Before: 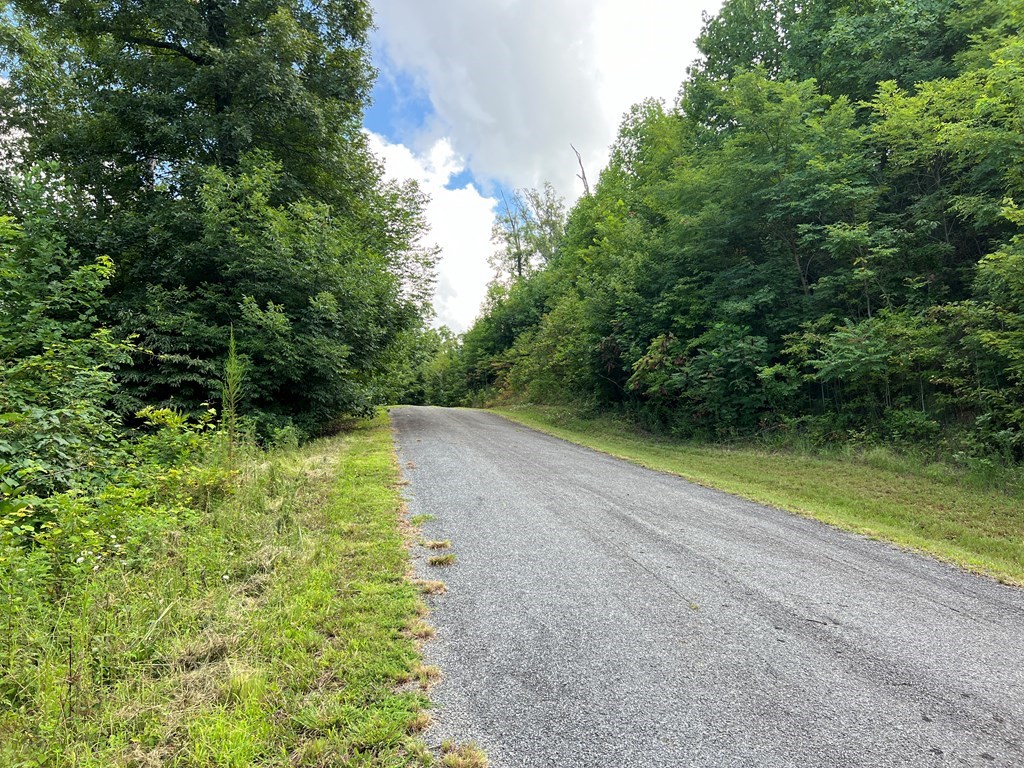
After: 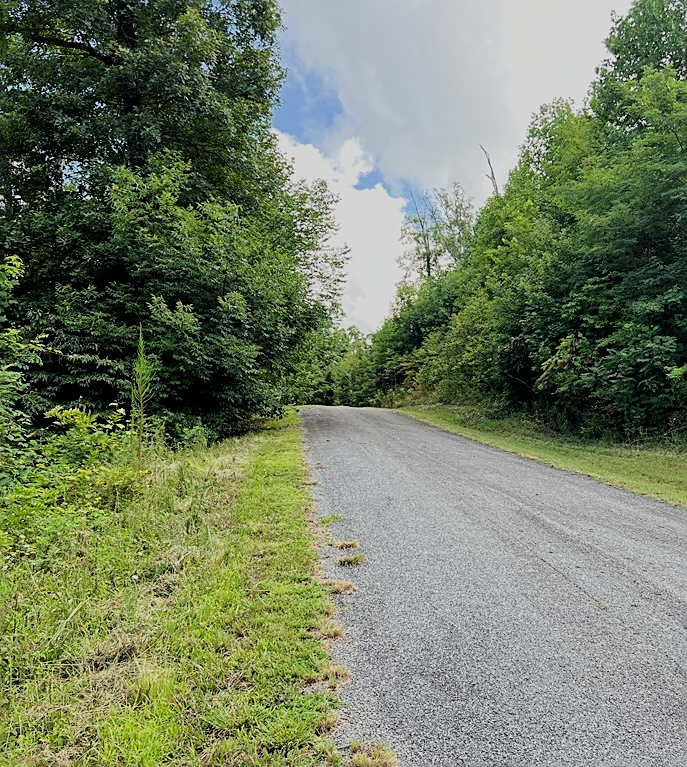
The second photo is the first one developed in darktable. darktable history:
sharpen: on, module defaults
crop and rotate: left 8.912%, right 23.984%
filmic rgb: black relative exposure -7.65 EV, white relative exposure 4.56 EV, hardness 3.61, iterations of high-quality reconstruction 0
